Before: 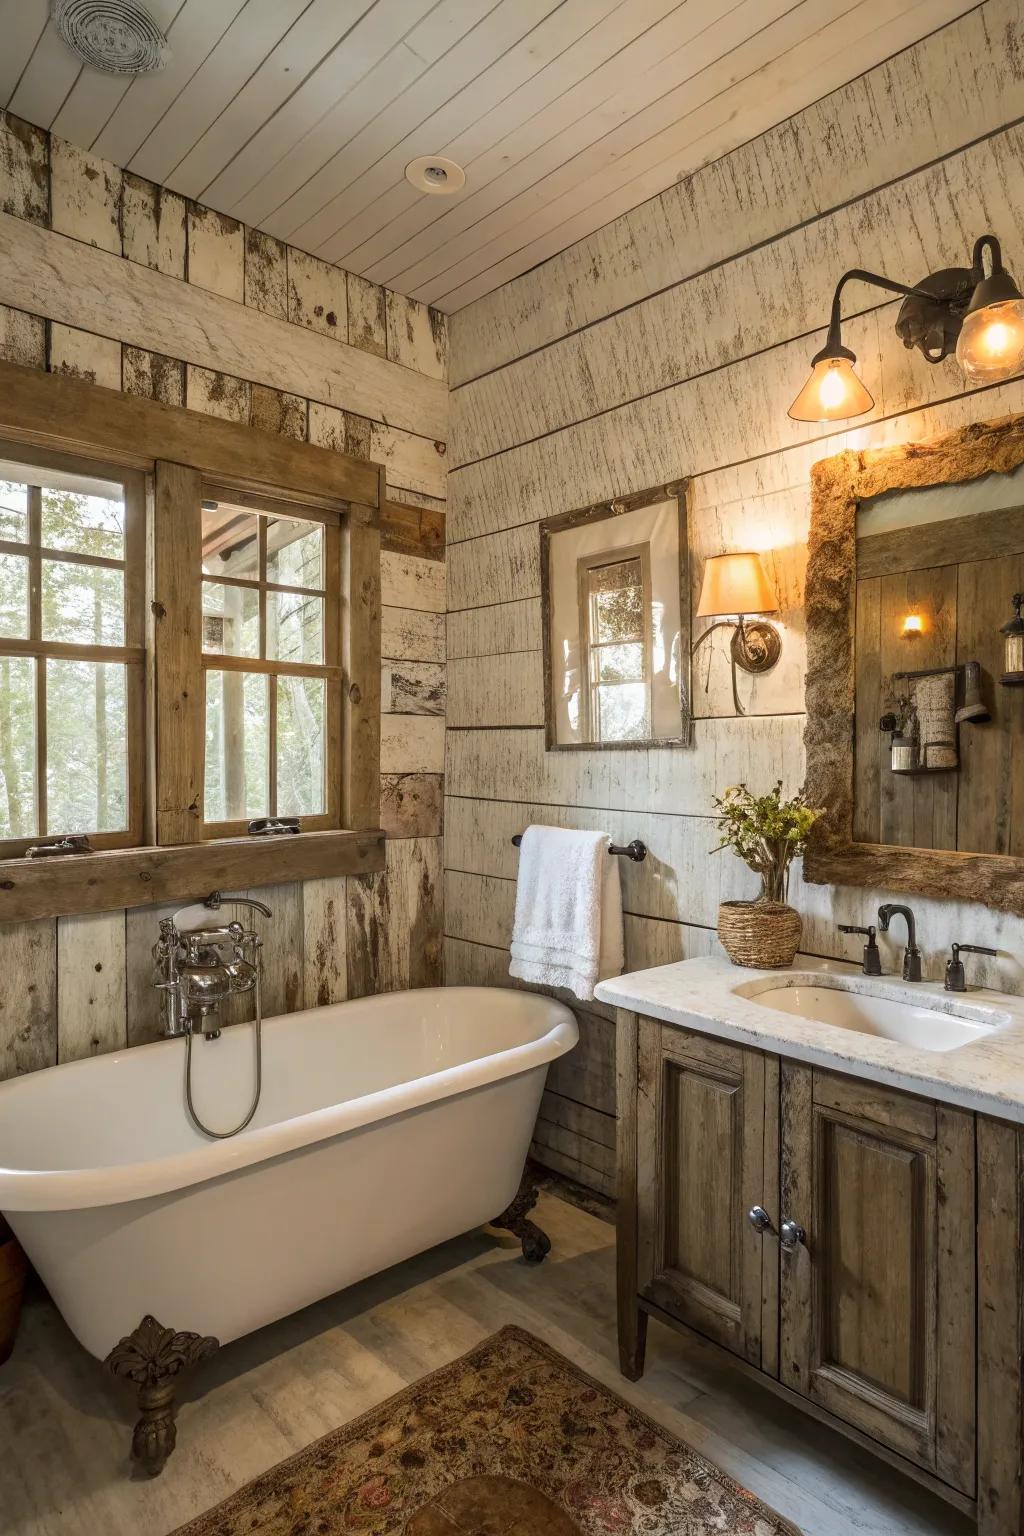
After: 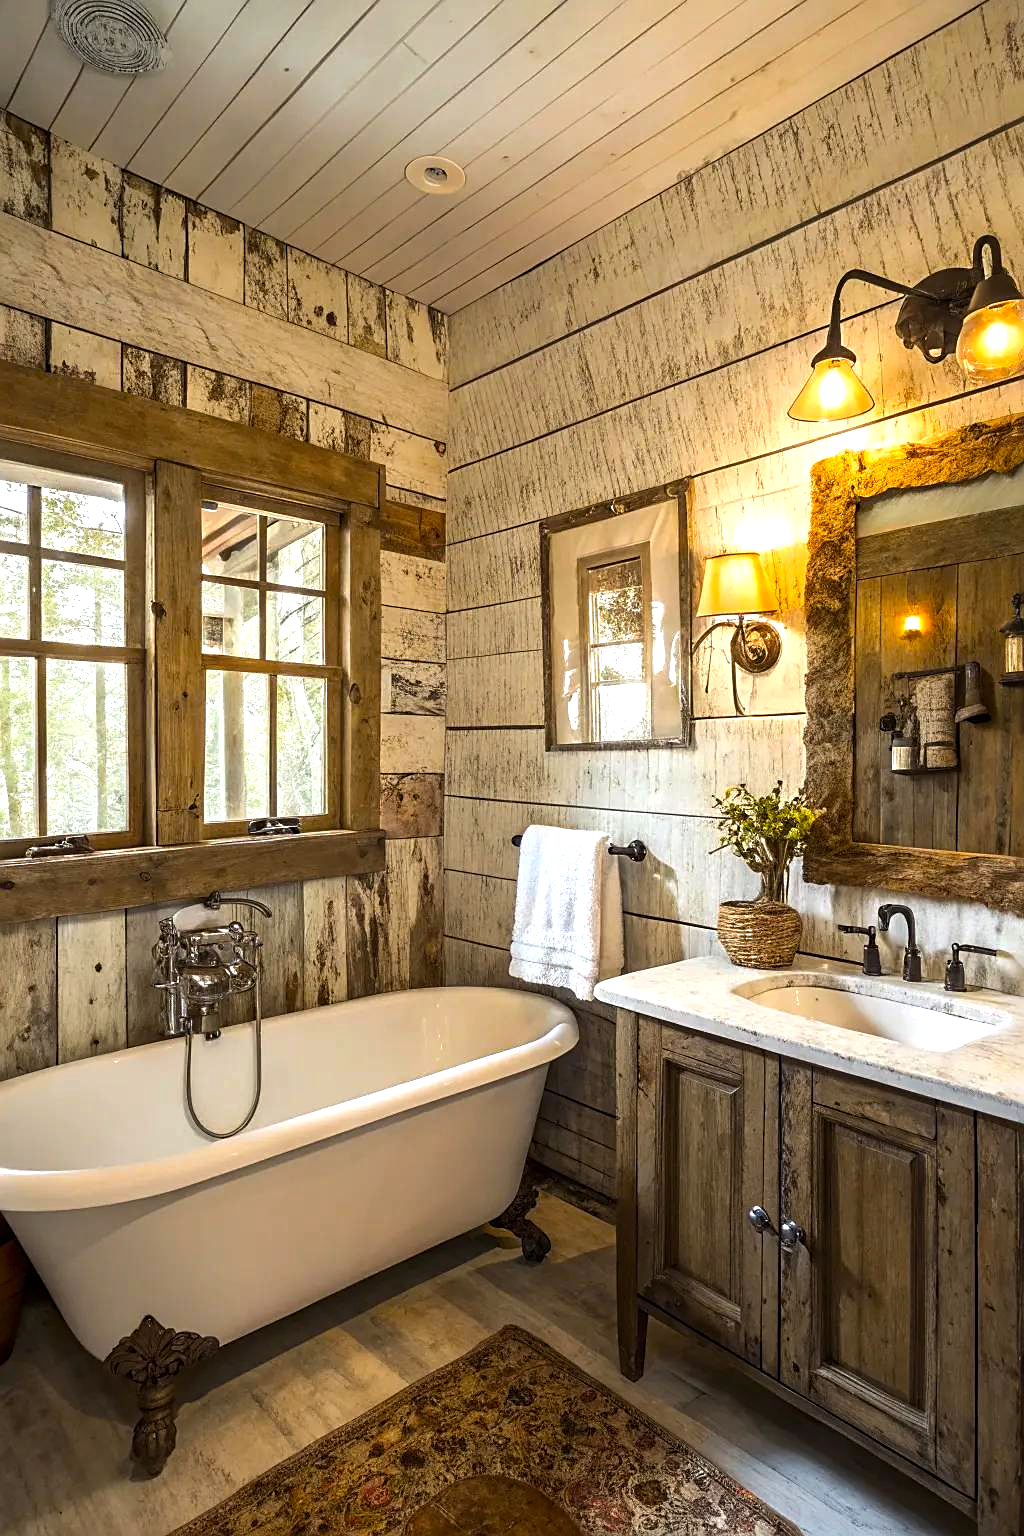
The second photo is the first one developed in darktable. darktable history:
exposure: exposure -0.052 EV, compensate highlight preservation false
sharpen: on, module defaults
color balance rgb: shadows lift › chroma 2.973%, shadows lift › hue 279.39°, perceptual saturation grading › global saturation 30.199%, perceptual brilliance grading › global brilliance -5.229%, perceptual brilliance grading › highlights 24.911%, perceptual brilliance grading › mid-tones 7.159%, perceptual brilliance grading › shadows -4.534%
